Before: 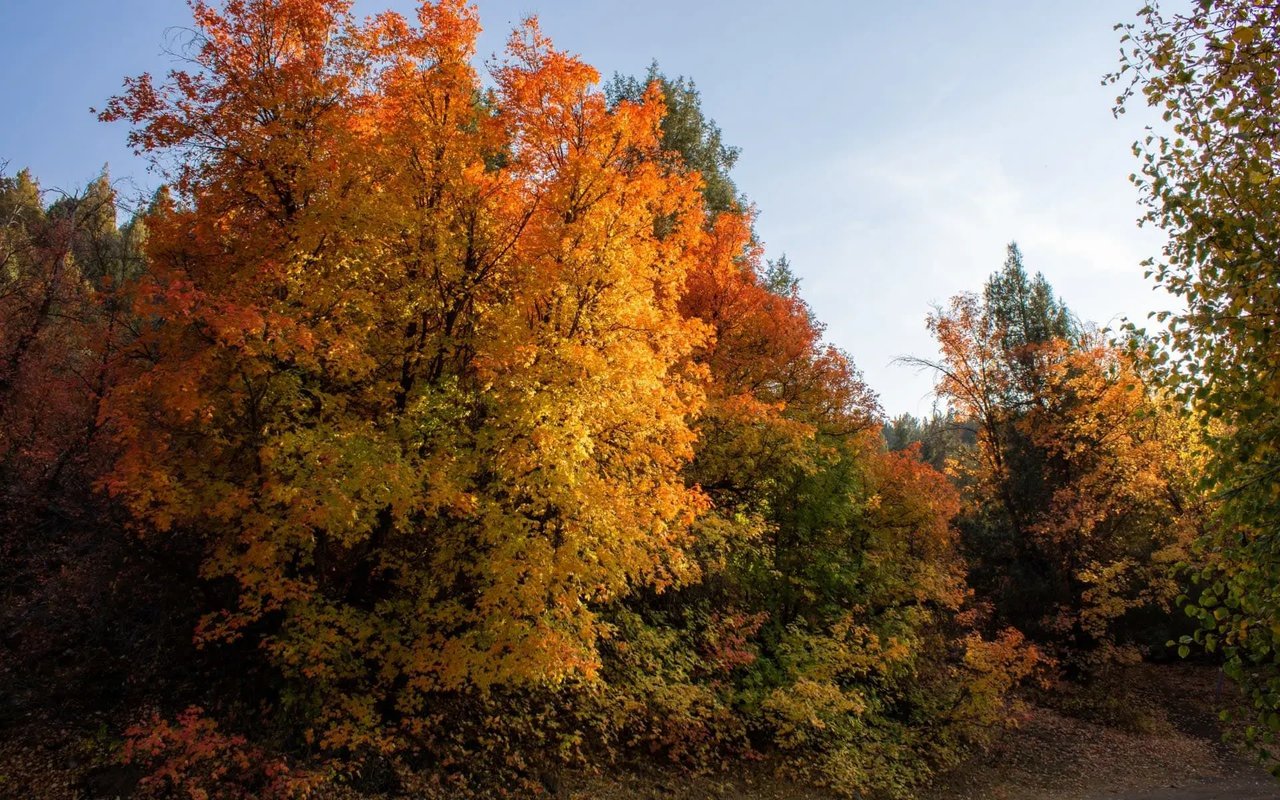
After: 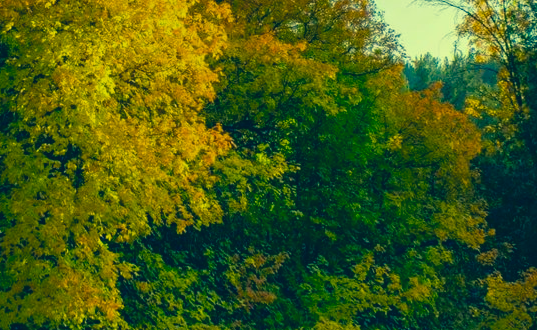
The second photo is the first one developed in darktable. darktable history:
color correction: highlights a* -15.41, highlights b* 39.85, shadows a* -39.27, shadows b* -26.91
crop: left 37.484%, top 45.061%, right 20.554%, bottom 13.637%
color balance rgb: shadows lift › chroma 3.142%, shadows lift › hue 241.86°, highlights gain › luminance 6.266%, highlights gain › chroma 1.204%, highlights gain › hue 88.28°, global offset › hue 170.49°, perceptual saturation grading › global saturation 30.626%, contrast -10.623%
